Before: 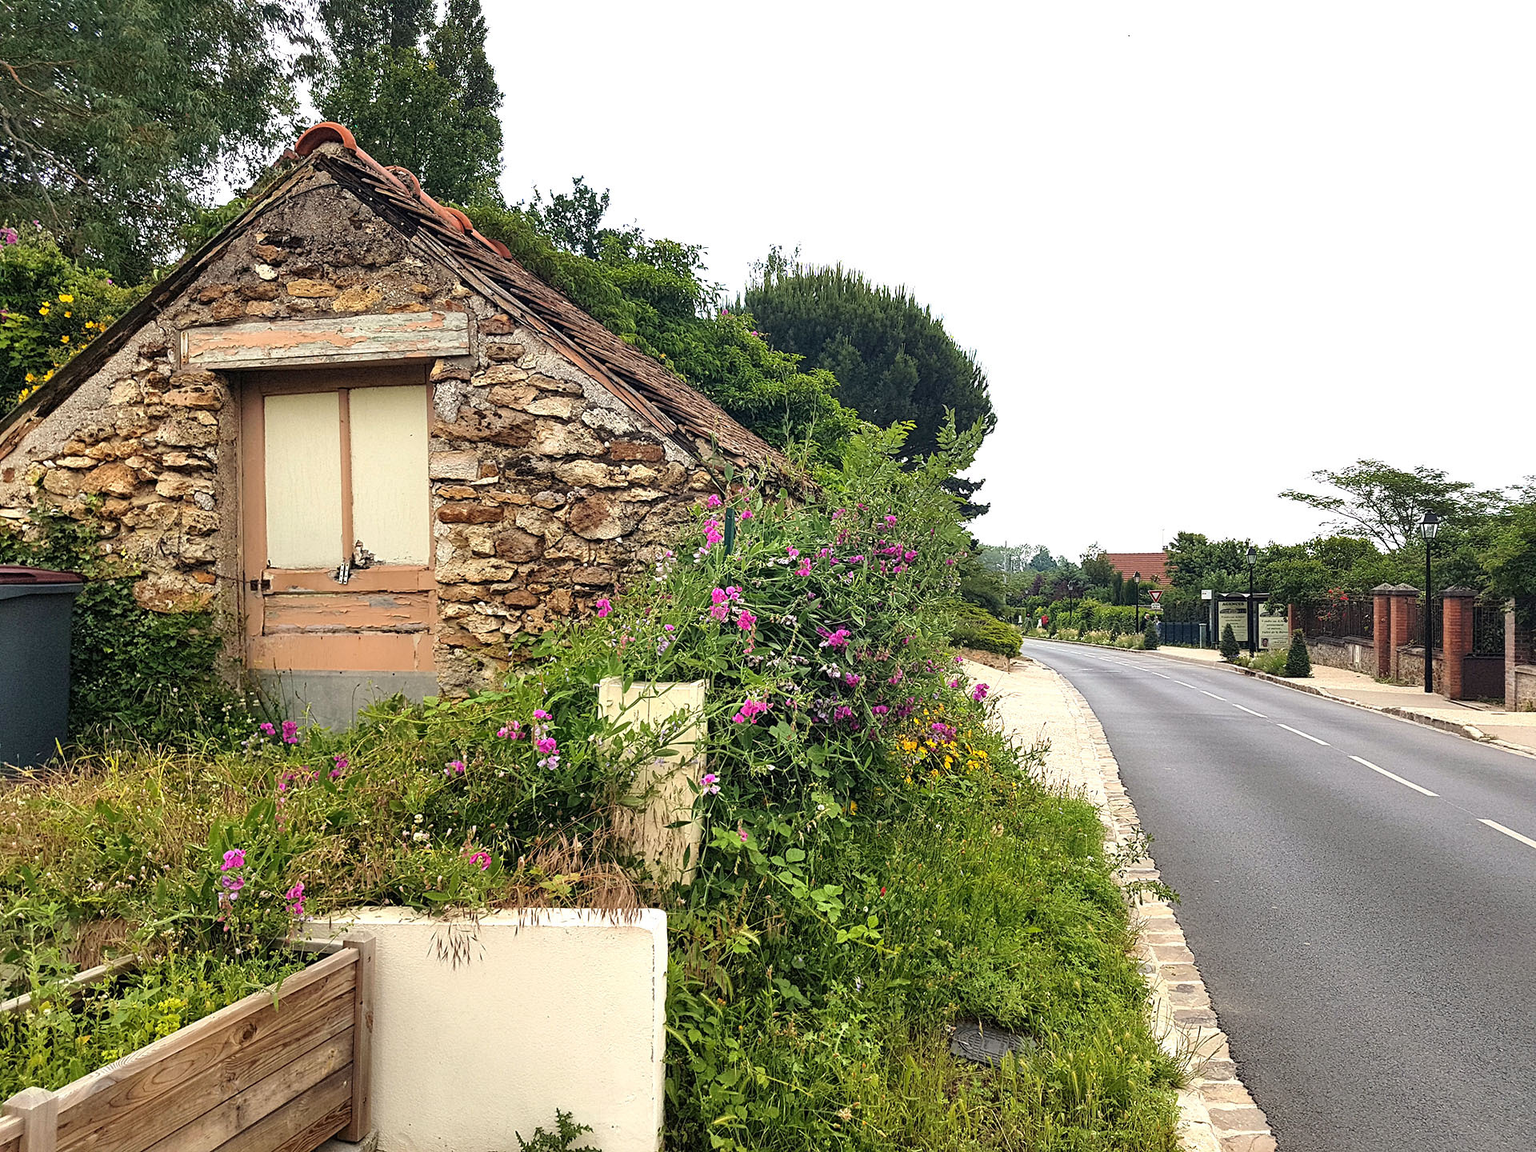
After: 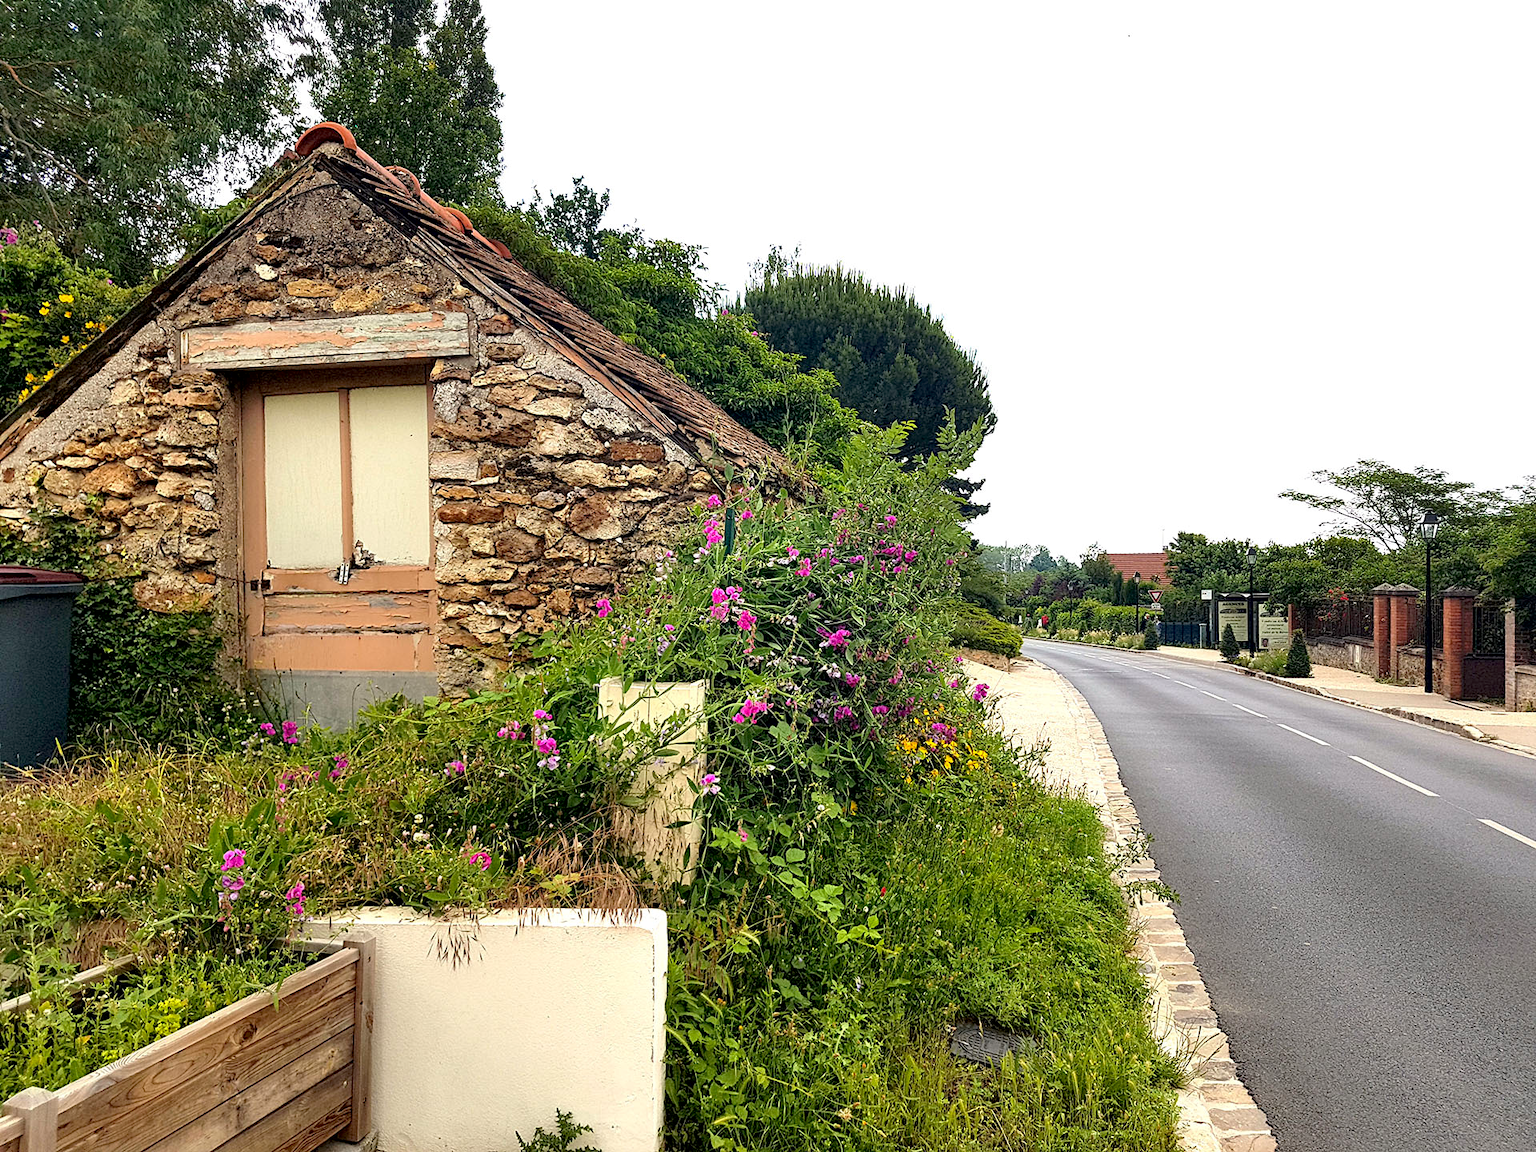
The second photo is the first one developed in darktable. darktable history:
exposure: black level correction 0.009, exposure 0.015 EV, compensate highlight preservation false
contrast brightness saturation: saturation 0.095
